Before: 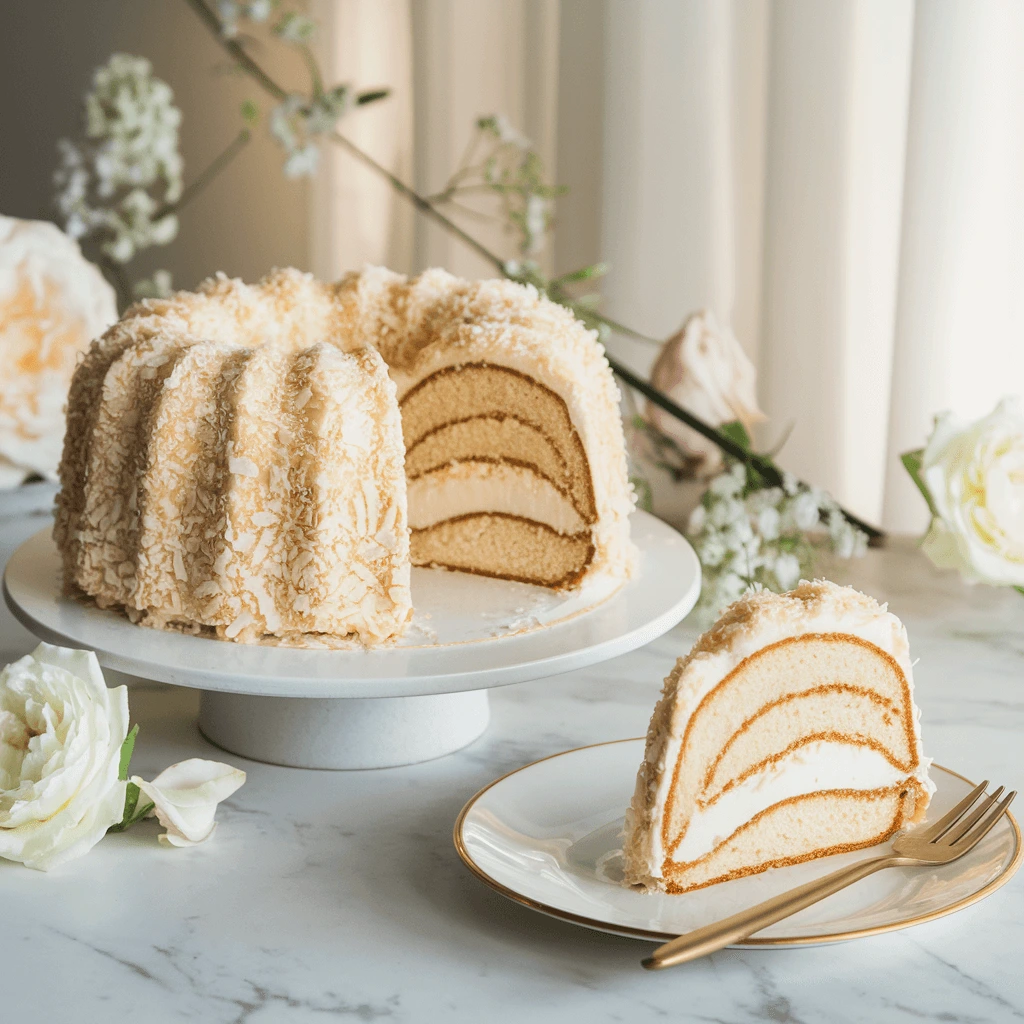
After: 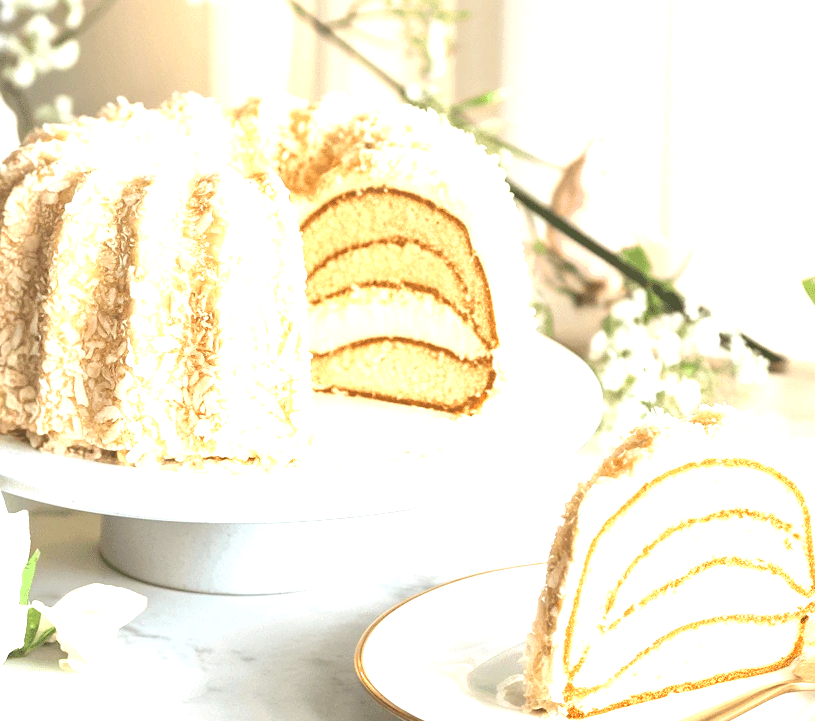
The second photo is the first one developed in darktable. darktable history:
crop: left 9.712%, top 17.168%, right 10.619%, bottom 12.407%
tone equalizer: -8 EV 0.969 EV, -7 EV 0.981 EV, -6 EV 1.03 EV, -5 EV 0.967 EV, -4 EV 1.03 EV, -3 EV 0.723 EV, -2 EV 0.501 EV, -1 EV 0.271 EV, mask exposure compensation -0.502 EV
exposure: black level correction 0, exposure 1.509 EV, compensate highlight preservation false
